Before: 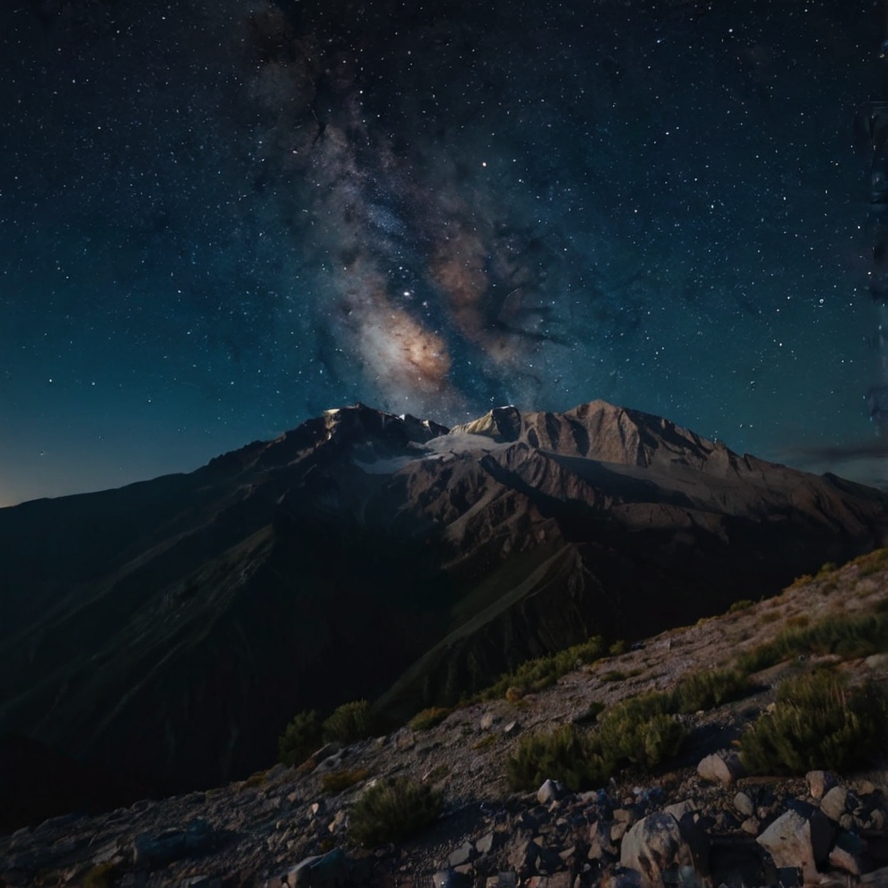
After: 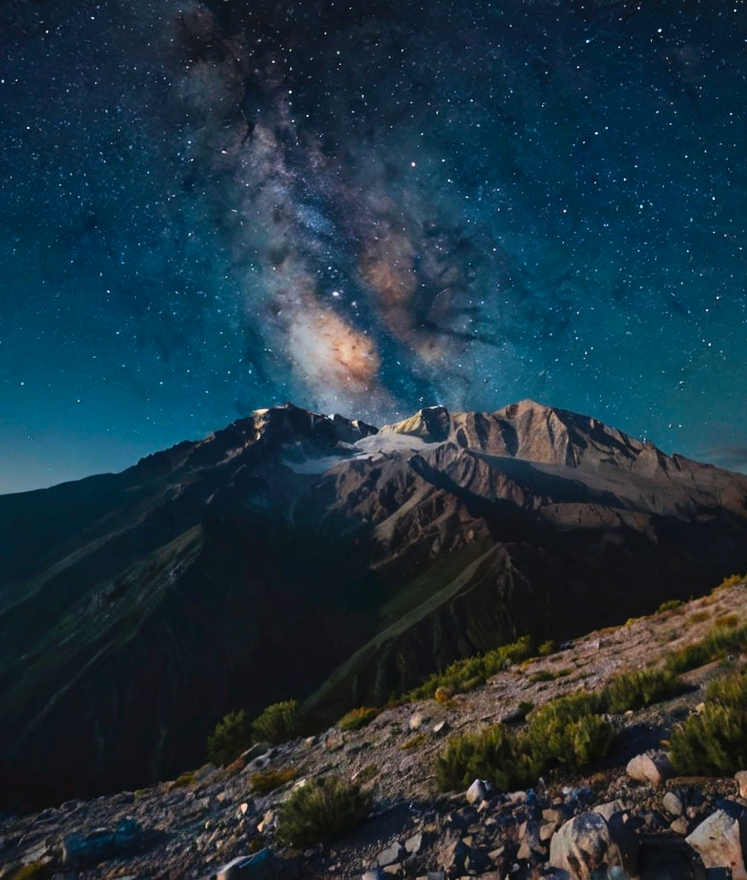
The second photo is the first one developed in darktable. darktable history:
shadows and highlights: soften with gaussian
color balance rgb: perceptual saturation grading › global saturation 20%, global vibrance 20%
crop: left 8.026%, right 7.374%
base curve: curves: ch0 [(0, 0) (0.472, 0.508) (1, 1)]
